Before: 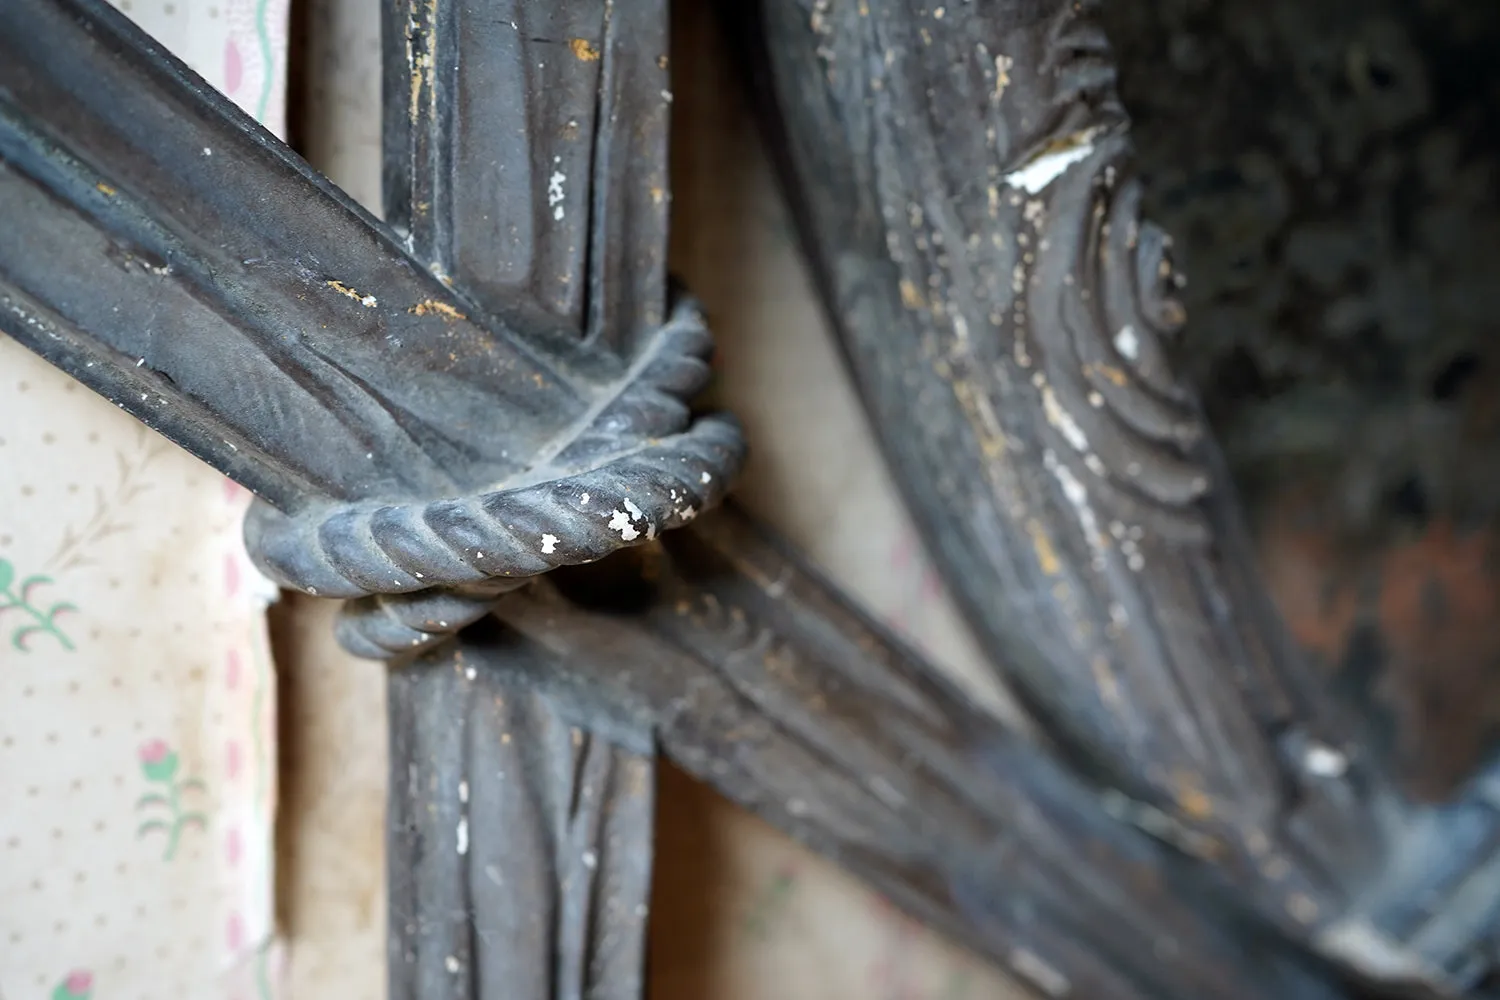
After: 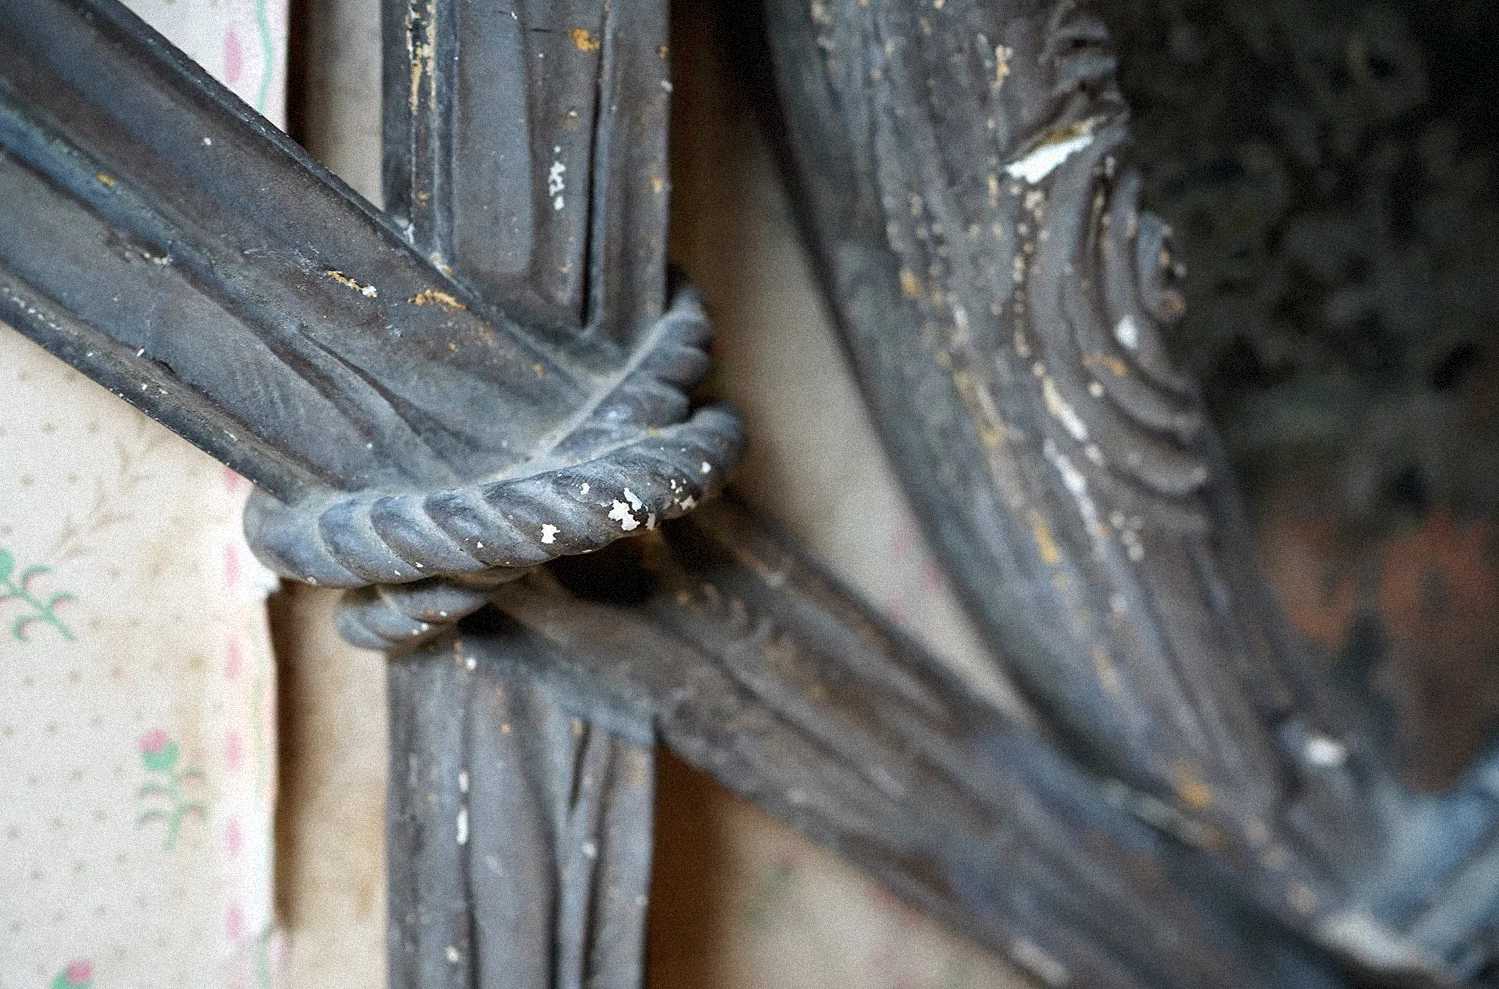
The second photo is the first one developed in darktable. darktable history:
grain: strength 35%, mid-tones bias 0%
crop: top 1.049%, right 0.001%
